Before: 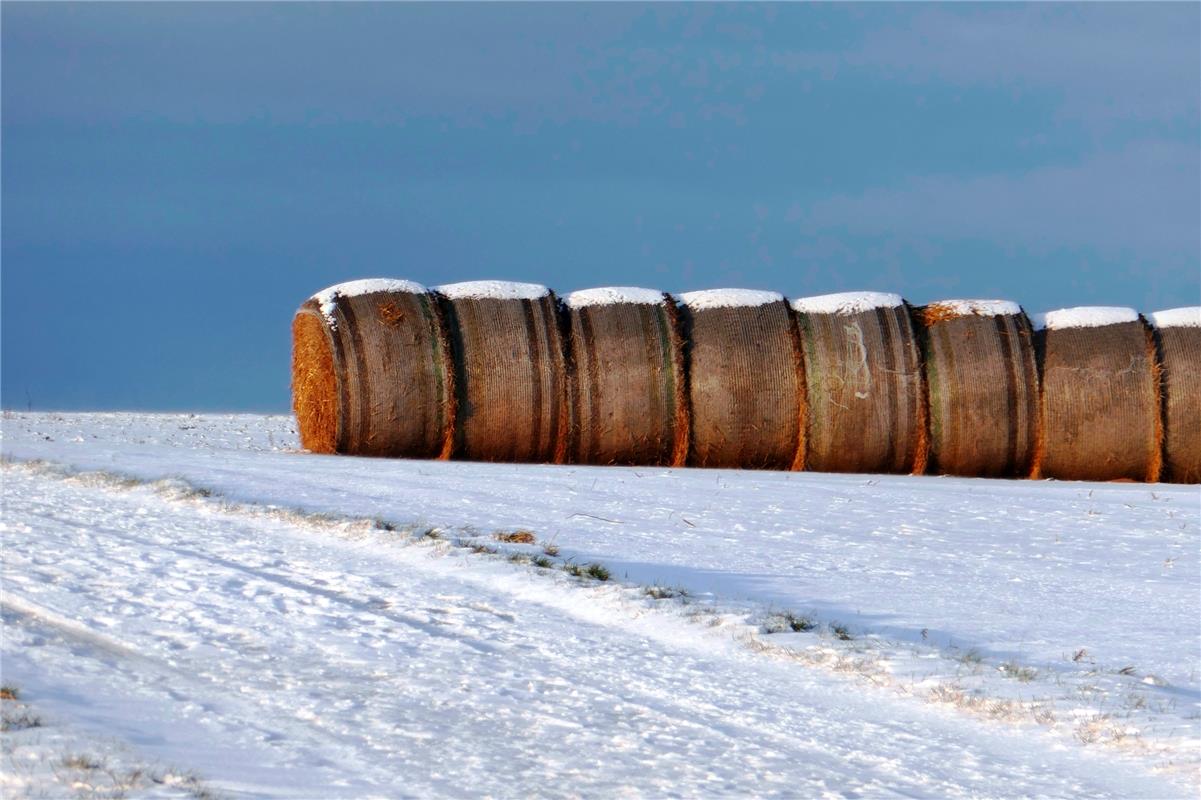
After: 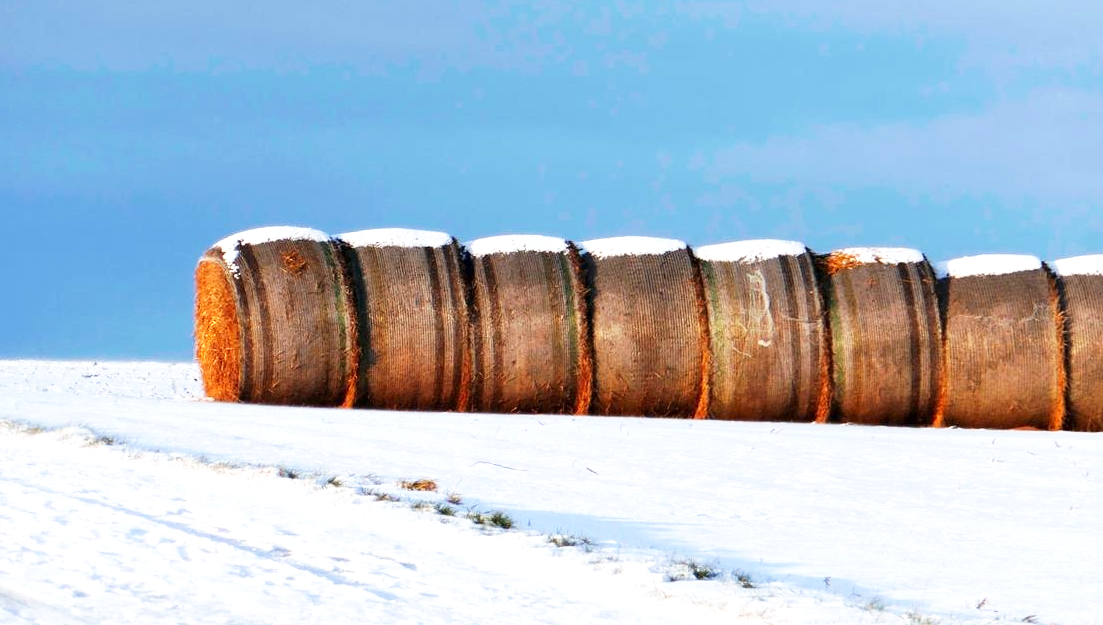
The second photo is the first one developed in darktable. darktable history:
exposure: exposure 0.601 EV, compensate exposure bias true, compensate highlight preservation false
crop: left 8.112%, top 6.553%, bottom 15.205%
base curve: curves: ch0 [(0, 0) (0.688, 0.865) (1, 1)], preserve colors none
